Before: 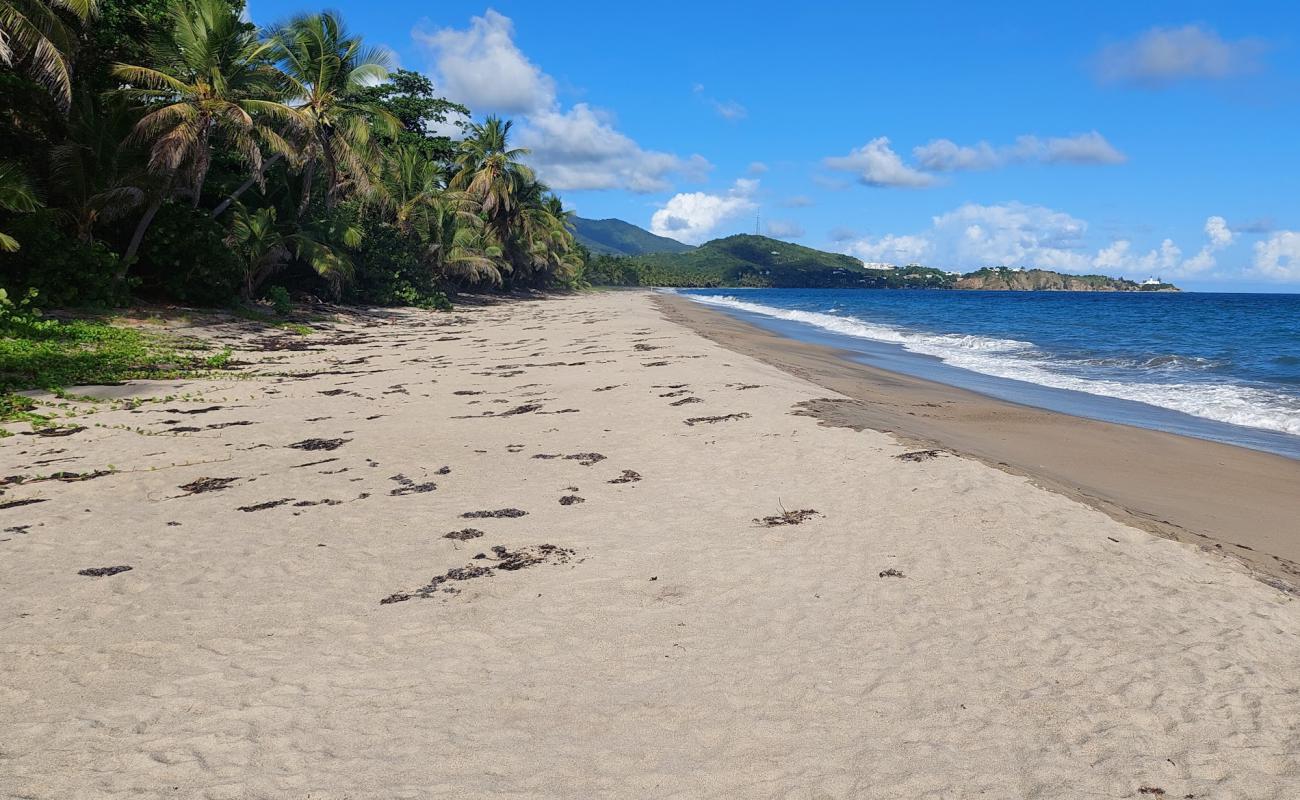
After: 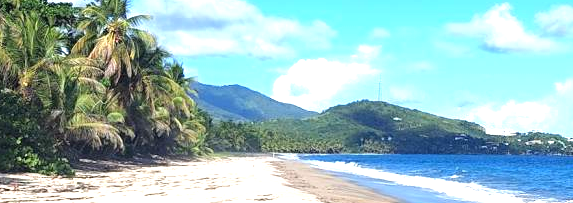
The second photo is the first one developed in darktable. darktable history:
crop: left 29.115%, top 16.851%, right 26.779%, bottom 57.693%
exposure: black level correction 0, exposure 1.296 EV, compensate highlight preservation false
